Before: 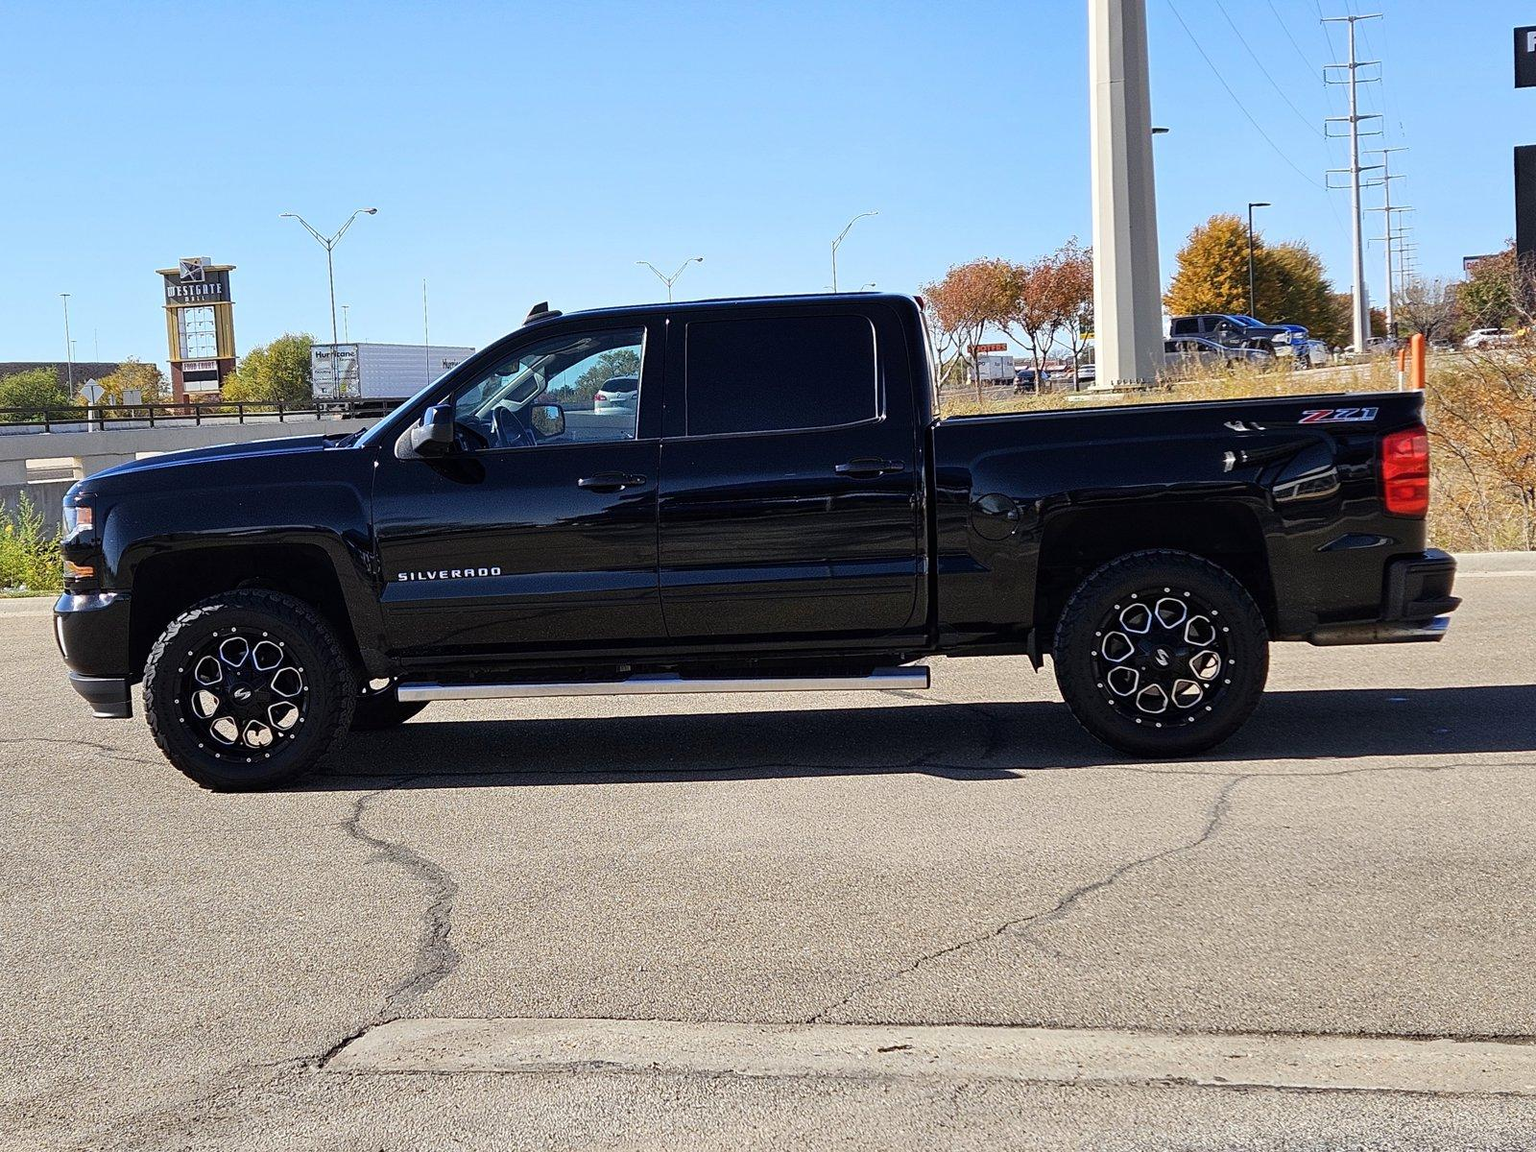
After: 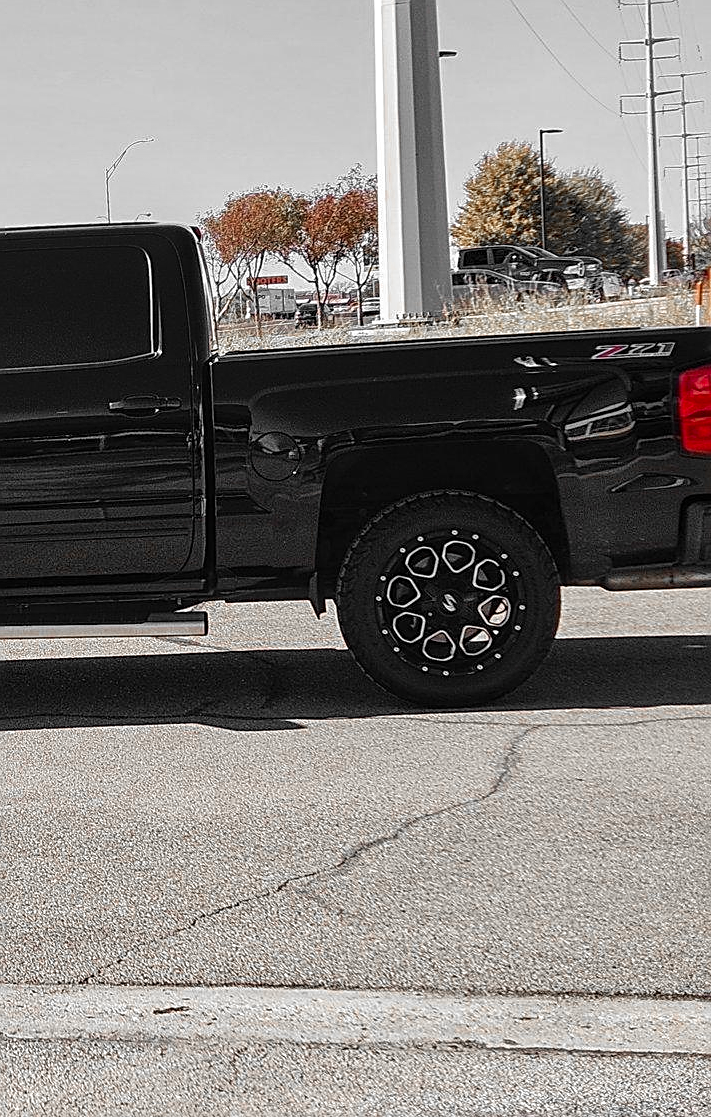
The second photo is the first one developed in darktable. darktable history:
color zones: curves: ch0 [(0, 0.497) (0.096, 0.361) (0.221, 0.538) (0.429, 0.5) (0.571, 0.5) (0.714, 0.5) (0.857, 0.5) (1, 0.497)]; ch1 [(0, 0.5) (0.143, 0.5) (0.257, -0.002) (0.429, 0.04) (0.571, -0.001) (0.714, -0.015) (0.857, 0.024) (1, 0.5)]
sharpen: on, module defaults
crop: left 47.619%, top 6.853%, right 7.926%
local contrast: on, module defaults
